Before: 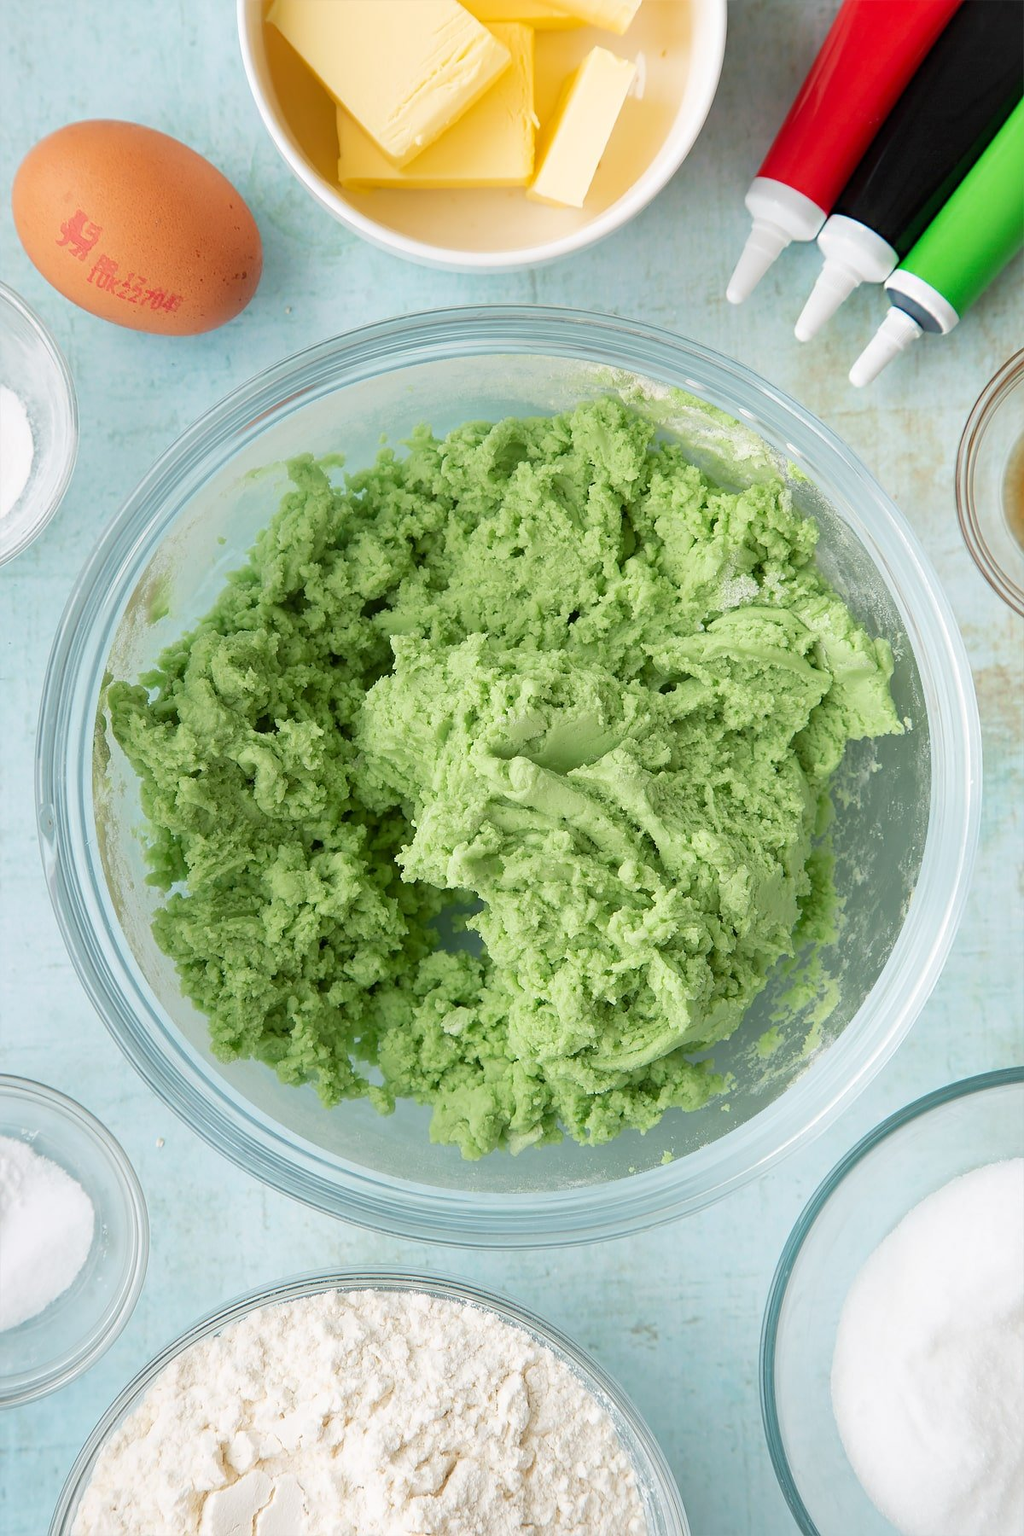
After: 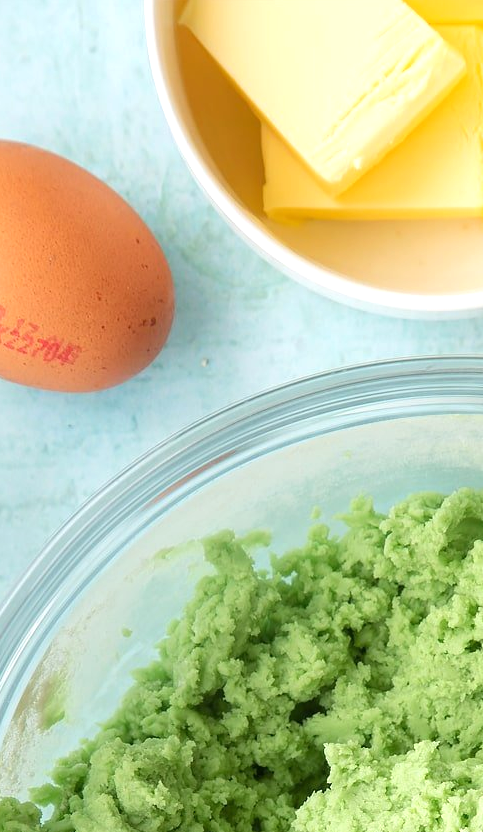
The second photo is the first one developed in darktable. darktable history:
exposure: black level correction 0, exposure 0.393 EV, compensate highlight preservation false
tone equalizer: -7 EV 0.109 EV, smoothing diameter 2.11%, edges refinement/feathering 21.37, mask exposure compensation -1.57 EV, filter diffusion 5
crop and rotate: left 11.103%, top 0.071%, right 48.577%, bottom 53.652%
